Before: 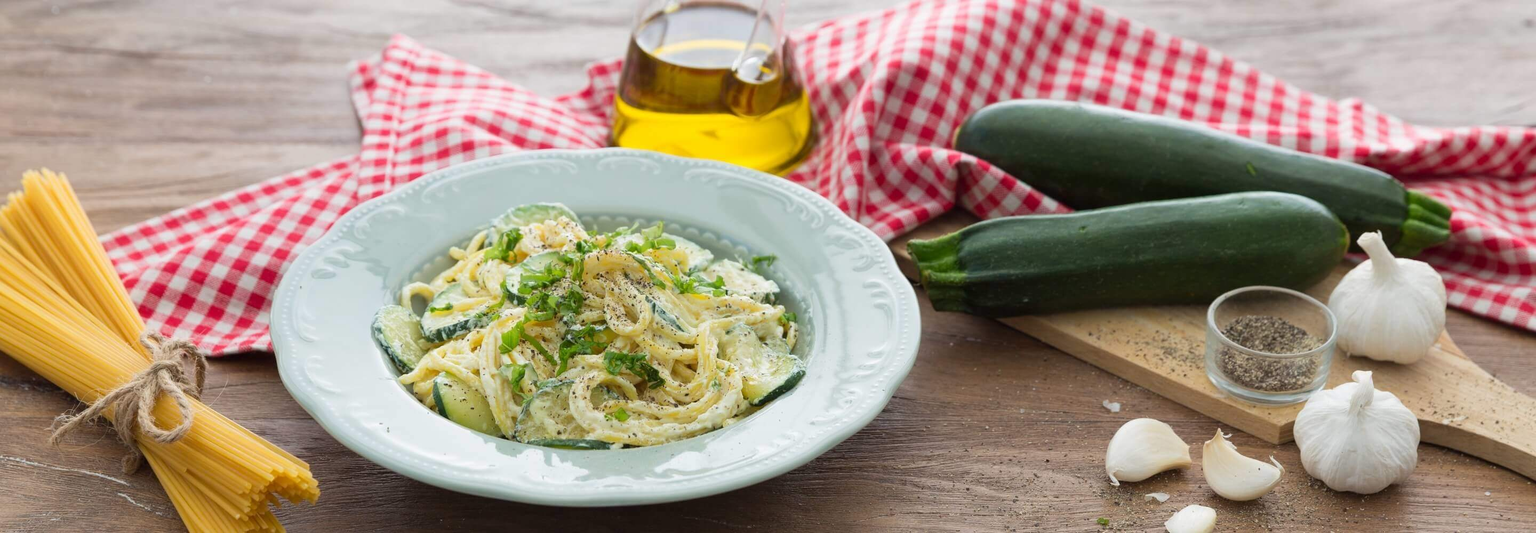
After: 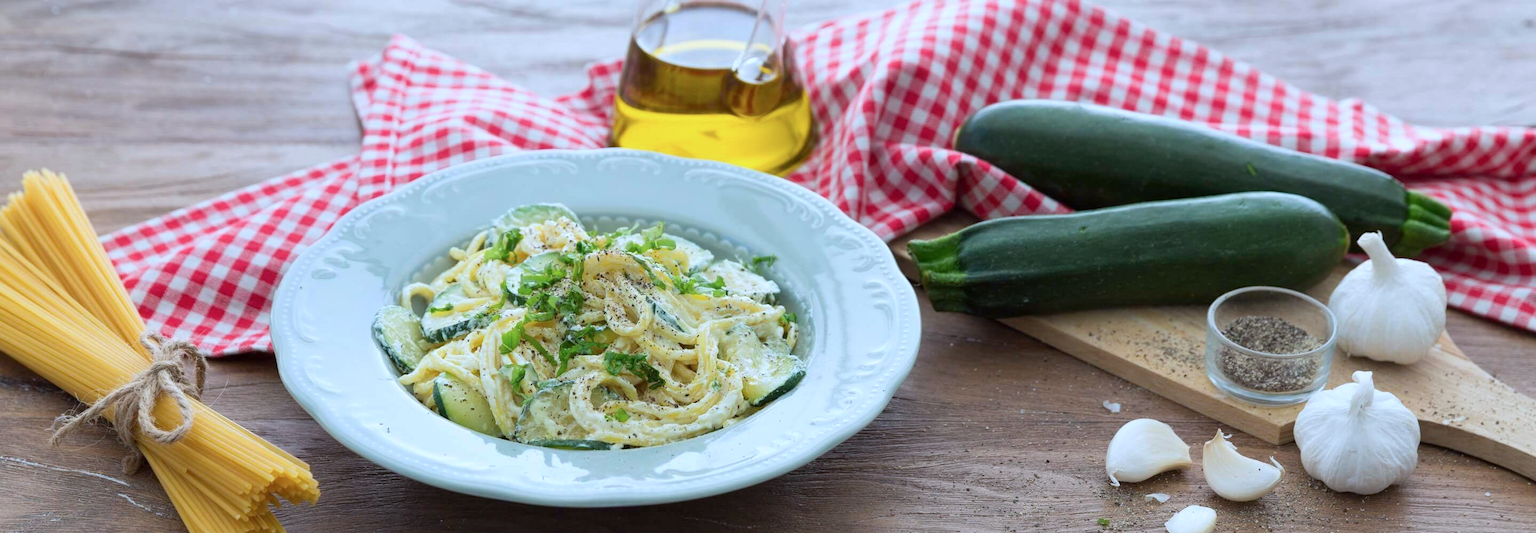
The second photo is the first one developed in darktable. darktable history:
exposure: black level correction 0.001, compensate highlight preservation false
color calibration: illuminant as shot in camera, x 0.378, y 0.381, temperature 4093.13 K, saturation algorithm version 1 (2020)
color correction: highlights a* -0.182, highlights b* -0.124
tone equalizer: on, module defaults
